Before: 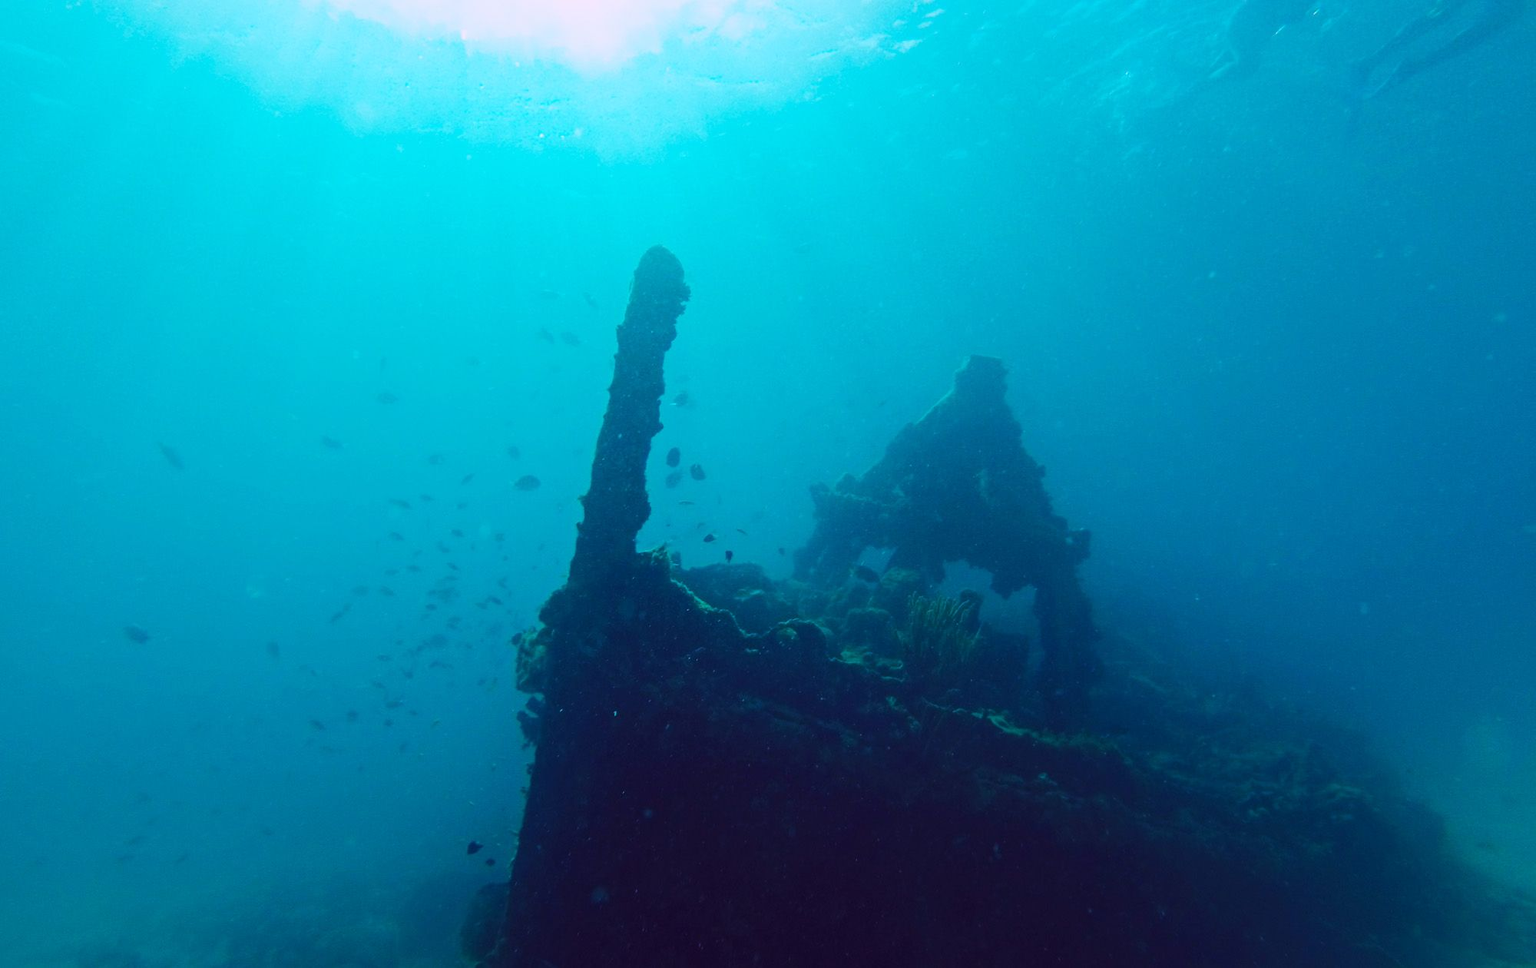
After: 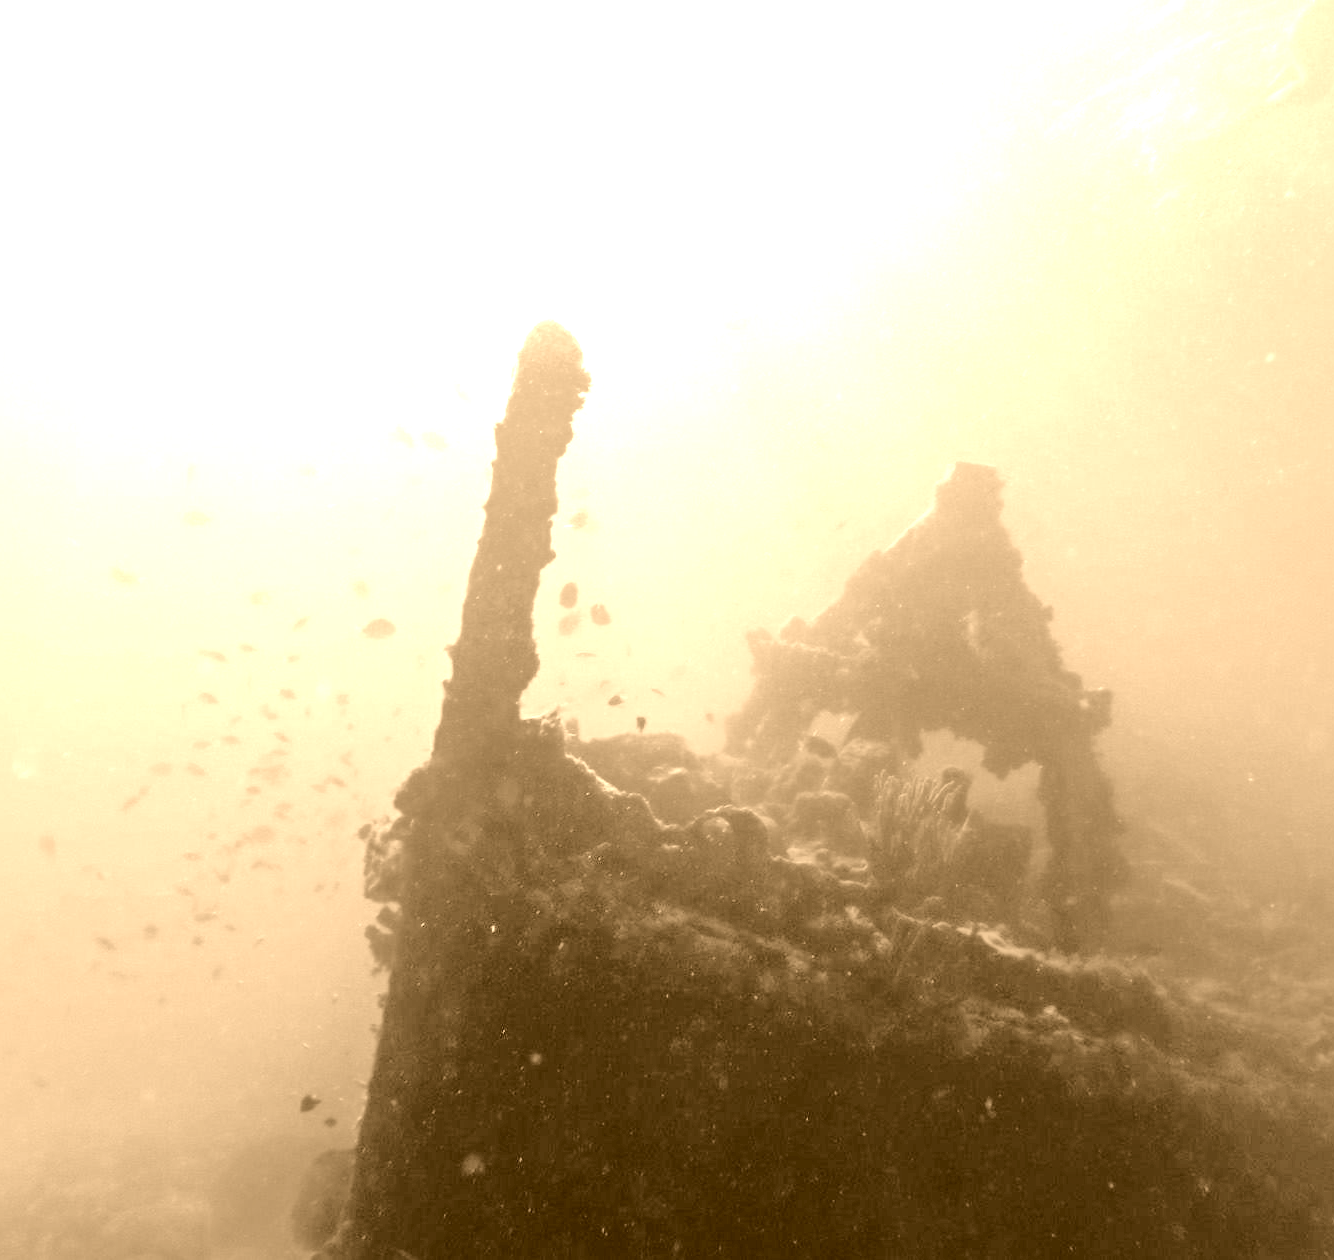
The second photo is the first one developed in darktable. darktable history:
crop and rotate: left 15.446%, right 17.836%
exposure: black level correction 0.008, exposure 0.979 EV, compensate highlight preservation false
color contrast: blue-yellow contrast 0.7
colorize: hue 28.8°, source mix 100%
shadows and highlights: on, module defaults
